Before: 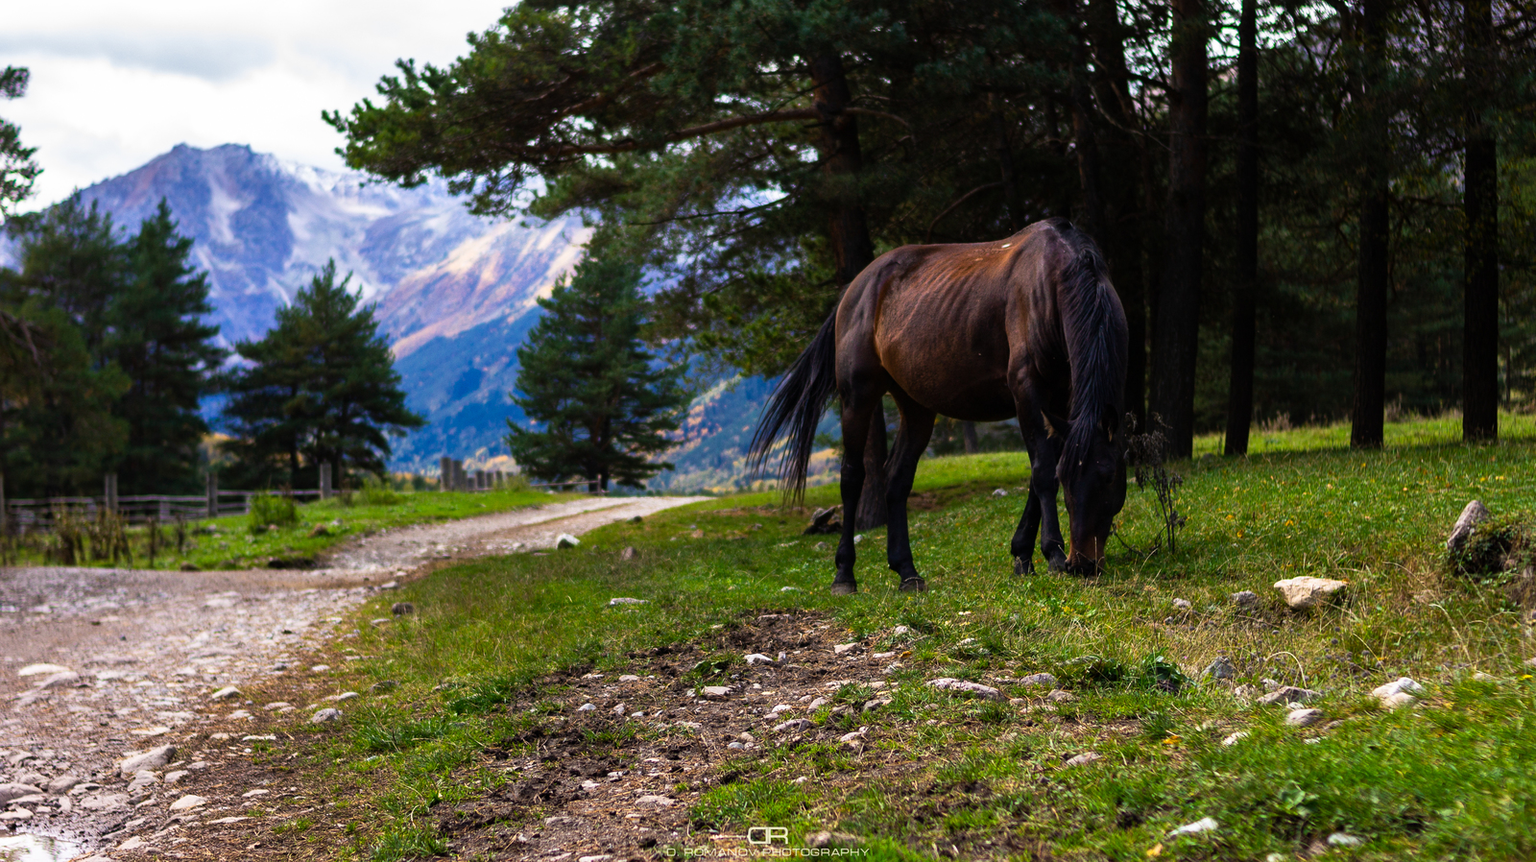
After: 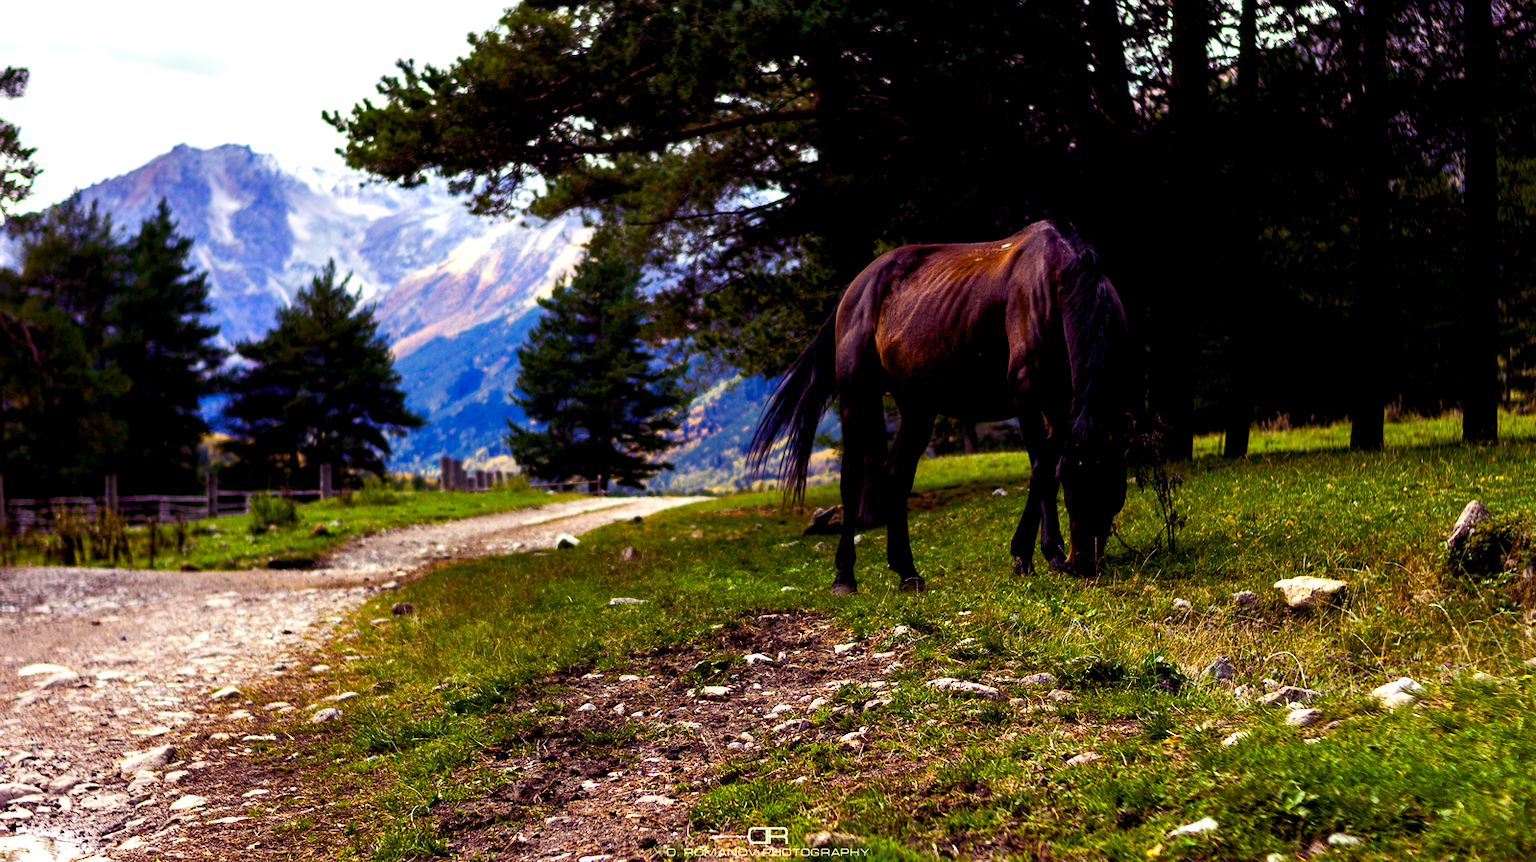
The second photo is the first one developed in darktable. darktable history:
color balance rgb: shadows lift › luminance -21.66%, shadows lift › chroma 8.98%, shadows lift › hue 283.37°, power › chroma 1.05%, power › hue 25.59°, highlights gain › luminance 6.08%, highlights gain › chroma 2.55%, highlights gain › hue 90°, global offset › luminance -0.87%, perceptual saturation grading › global saturation 25%, perceptual saturation grading › highlights -28.39%, perceptual saturation grading › shadows 33.98%
tone equalizer: -8 EV -0.417 EV, -7 EV -0.389 EV, -6 EV -0.333 EV, -5 EV -0.222 EV, -3 EV 0.222 EV, -2 EV 0.333 EV, -1 EV 0.389 EV, +0 EV 0.417 EV, edges refinement/feathering 500, mask exposure compensation -1.57 EV, preserve details no
